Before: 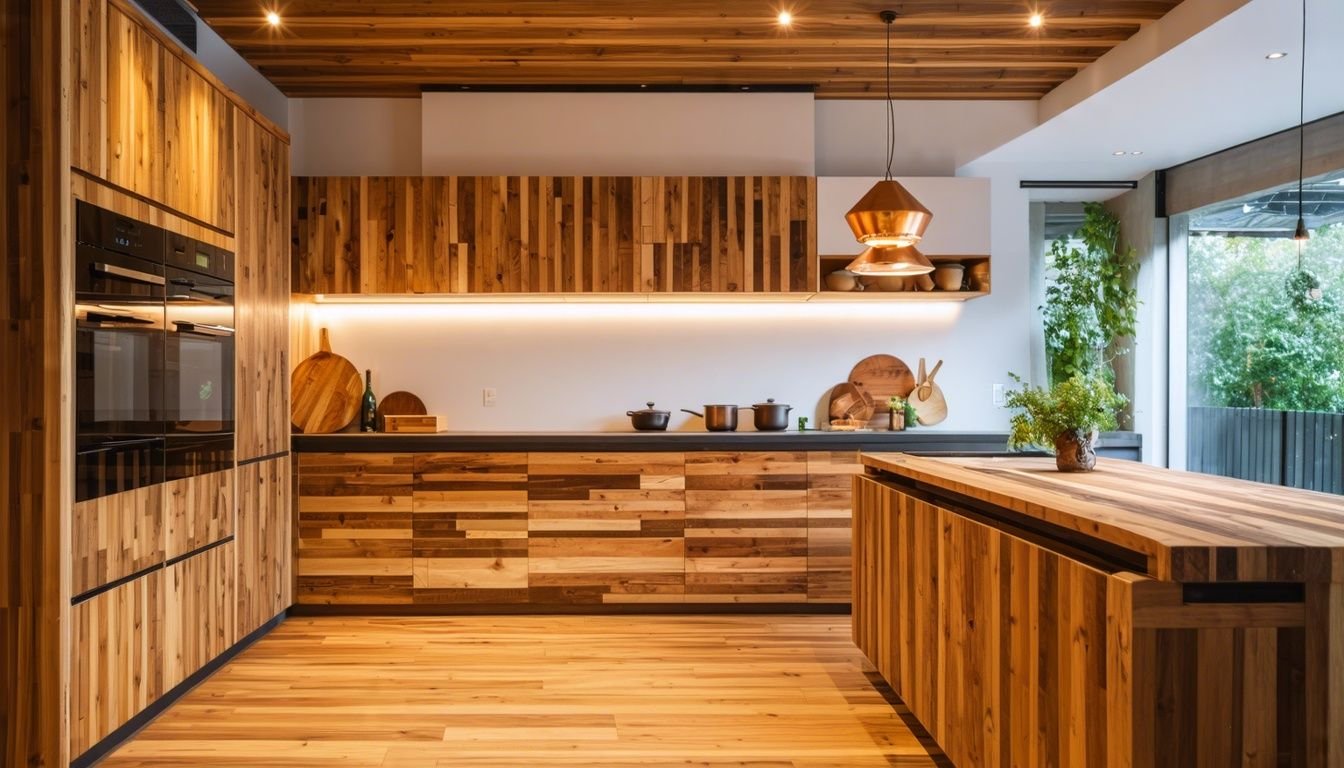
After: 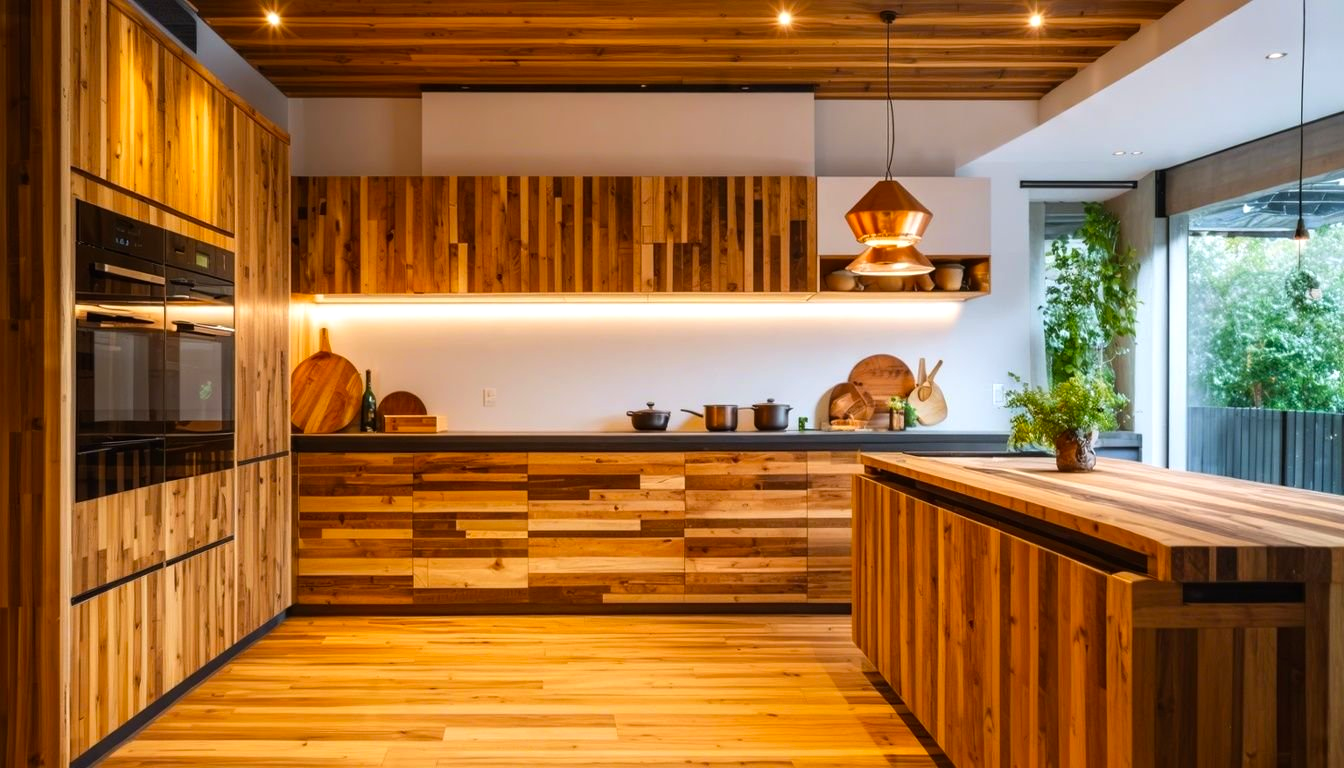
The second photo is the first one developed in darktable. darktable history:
rotate and perspective: automatic cropping original format, crop left 0, crop top 0
color balance: contrast 6.48%, output saturation 113.3%
